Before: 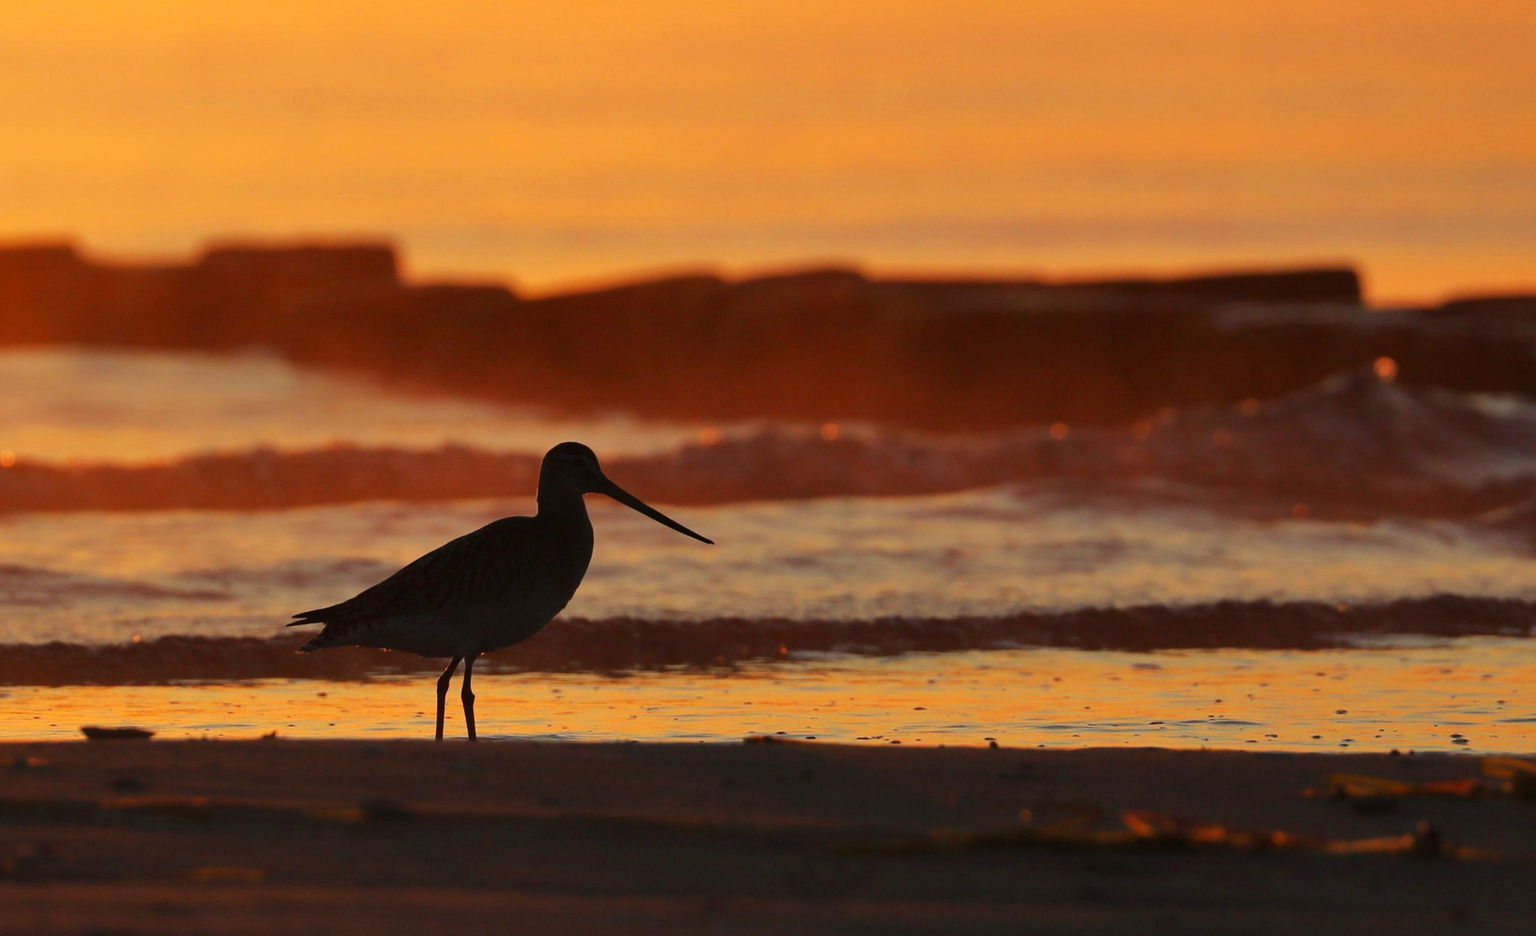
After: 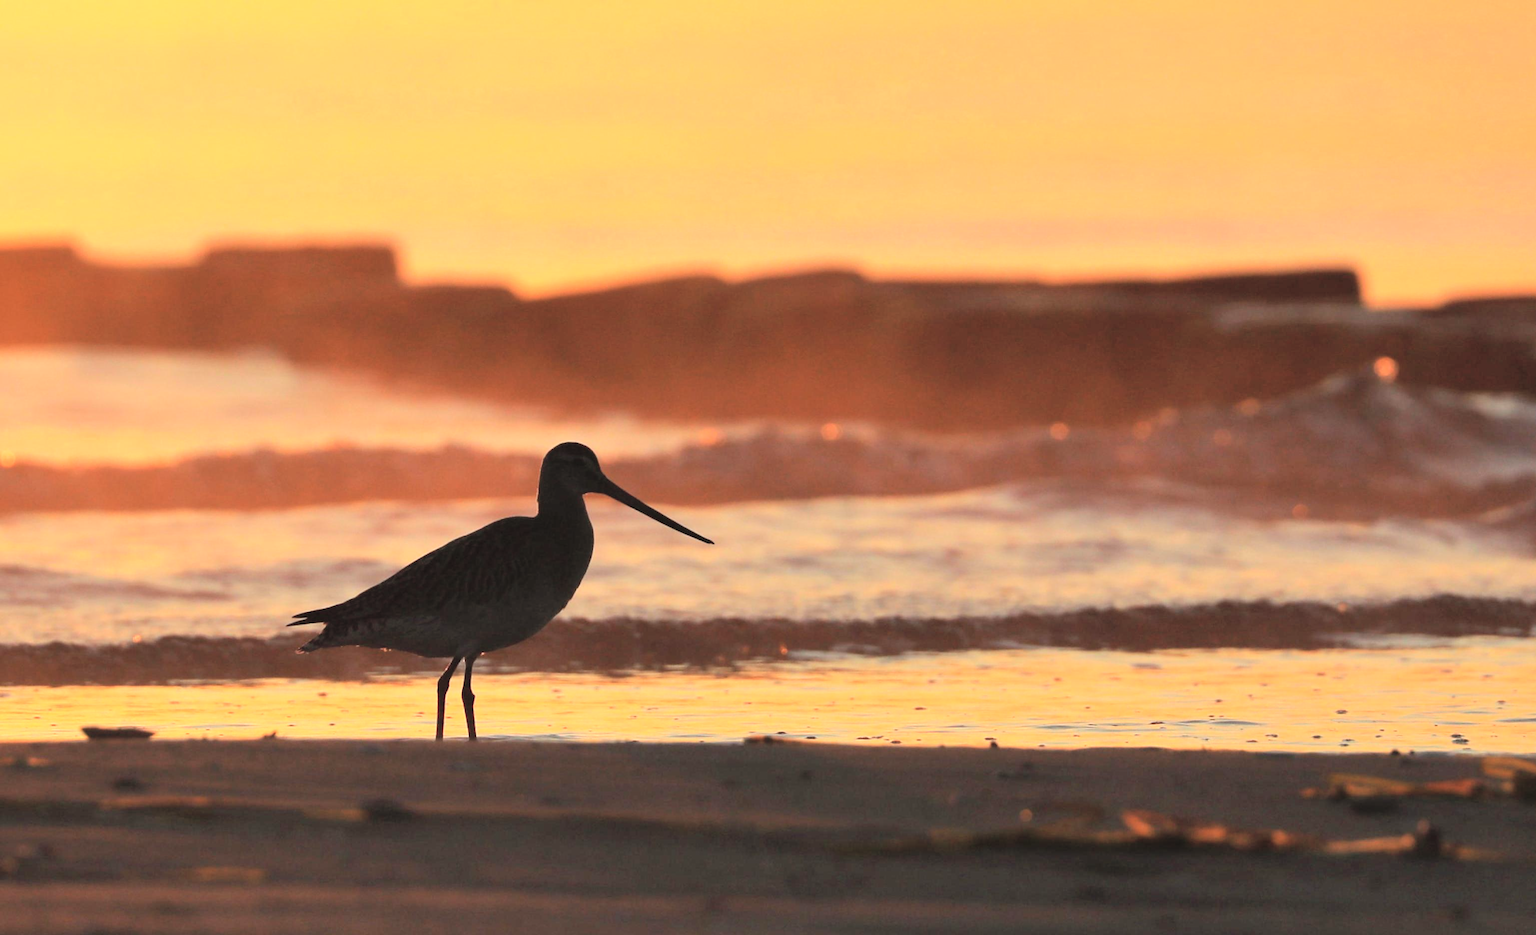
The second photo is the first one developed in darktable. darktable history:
global tonemap: drago (0.7, 100)
white balance: red 1.009, blue 0.985
